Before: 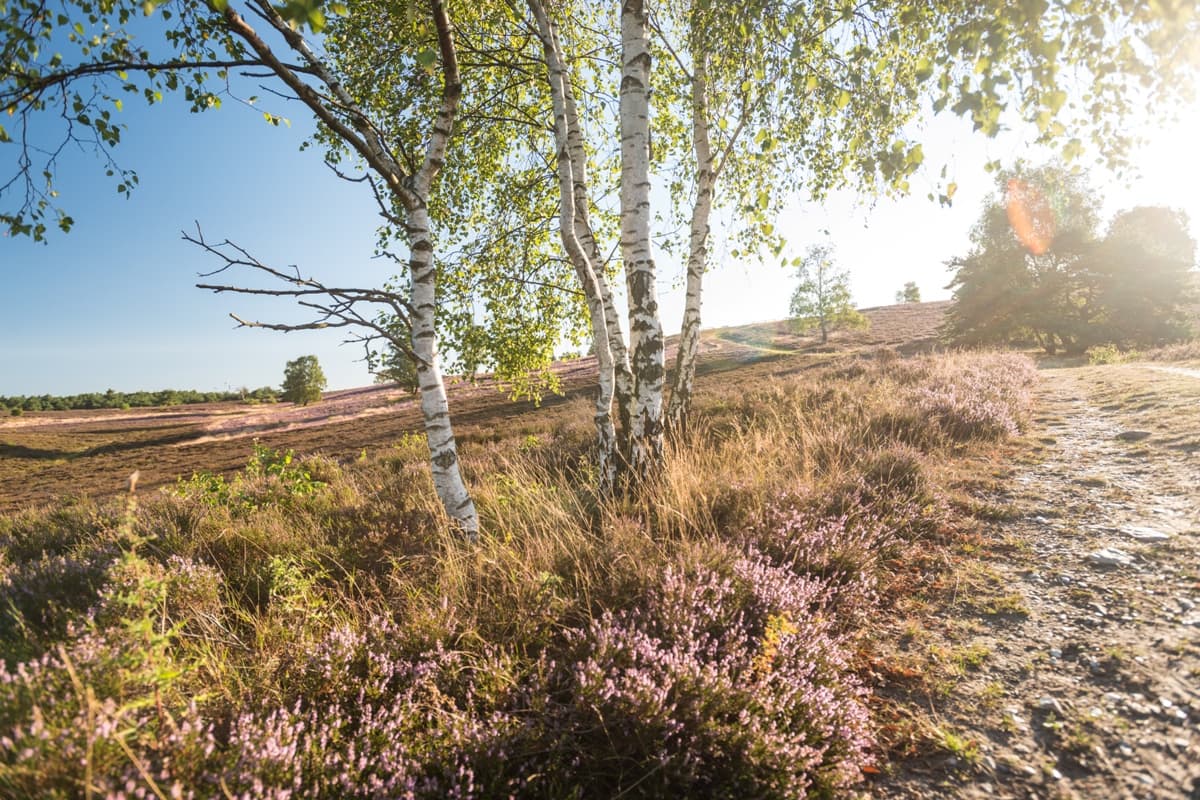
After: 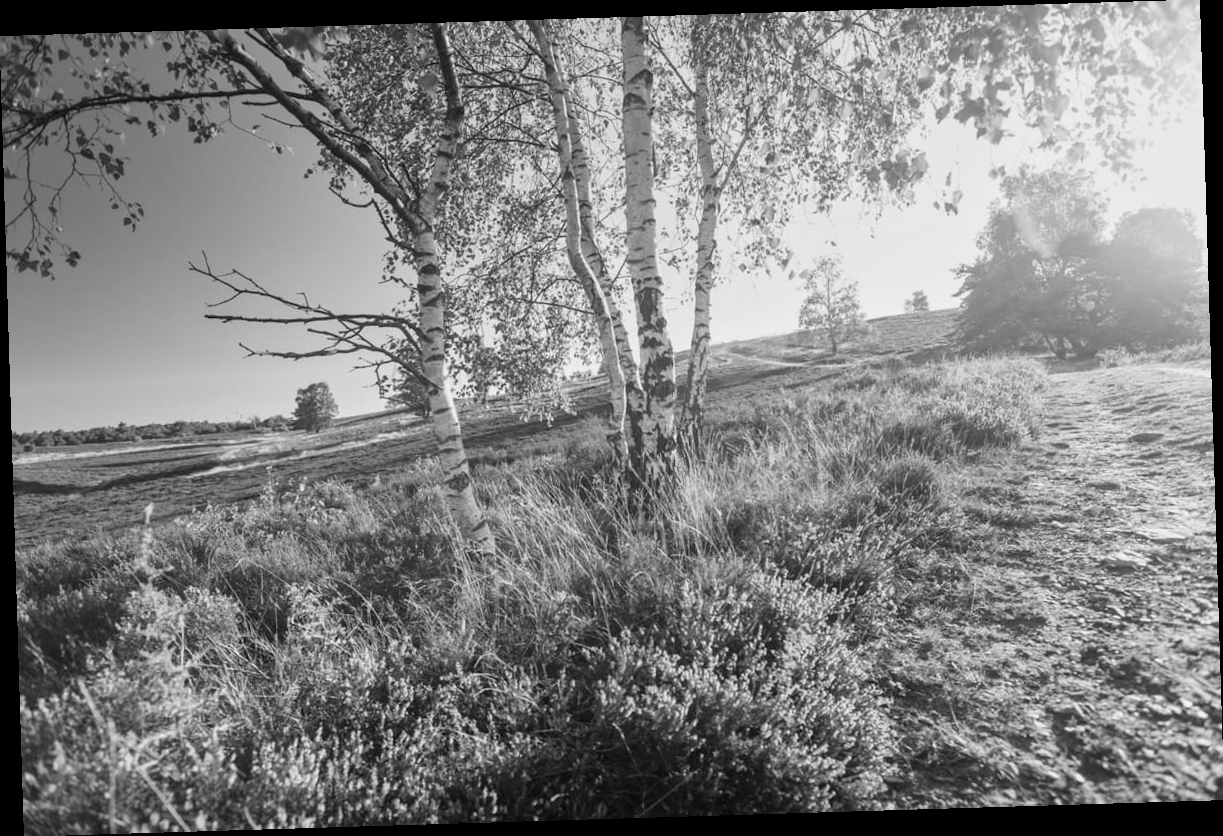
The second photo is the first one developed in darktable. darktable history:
rotate and perspective: rotation -1.75°, automatic cropping off
monochrome: a 26.22, b 42.67, size 0.8
